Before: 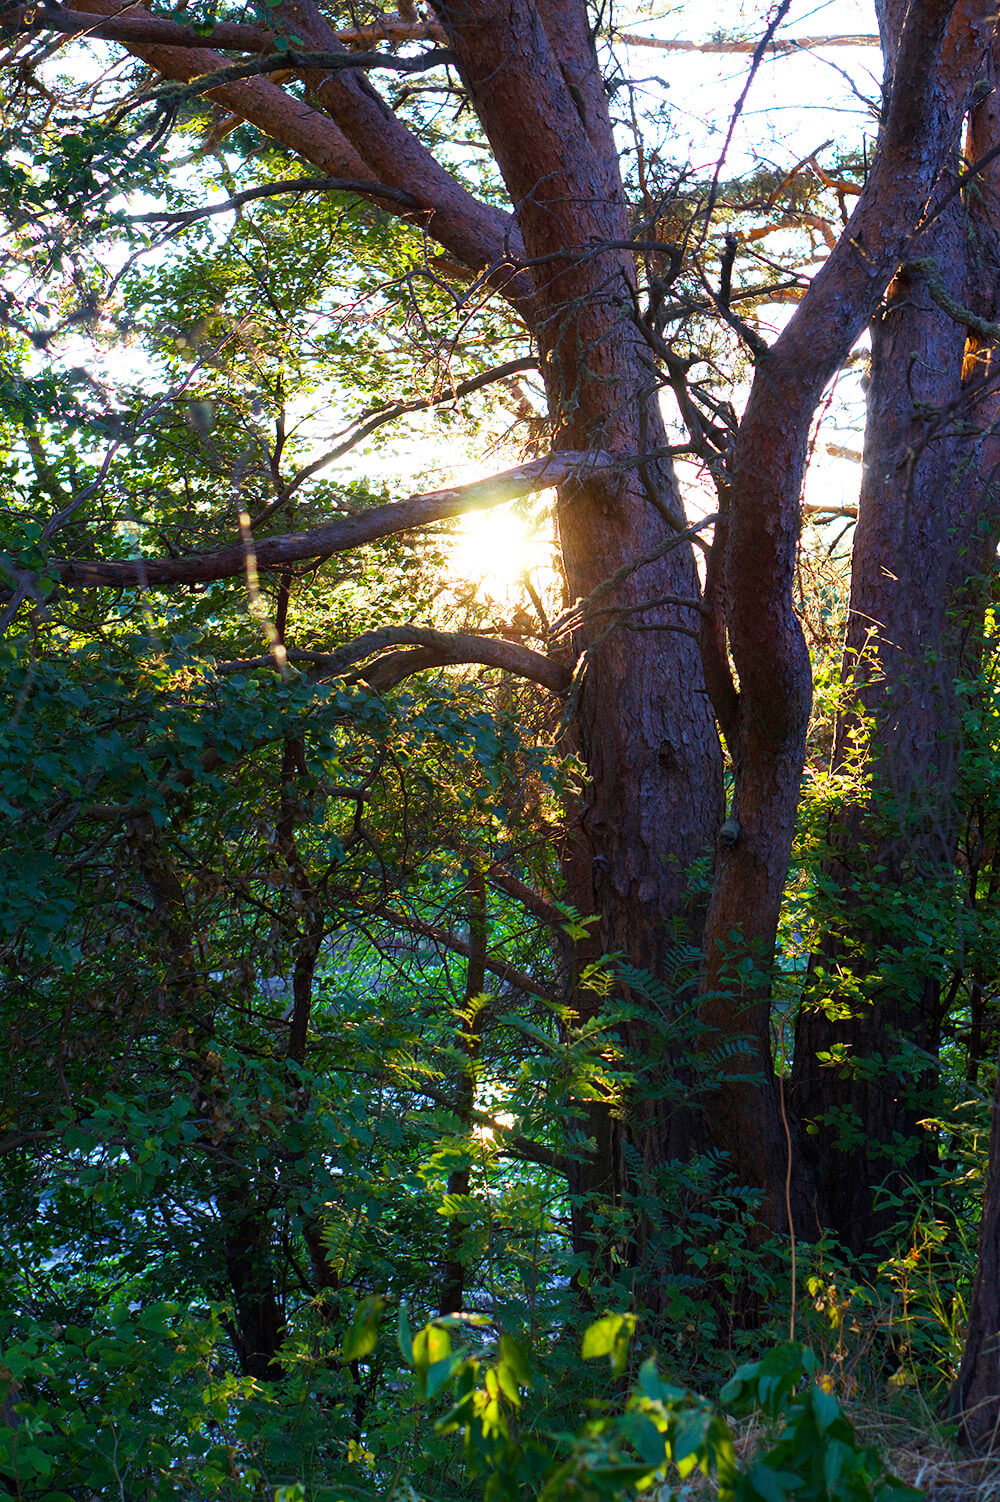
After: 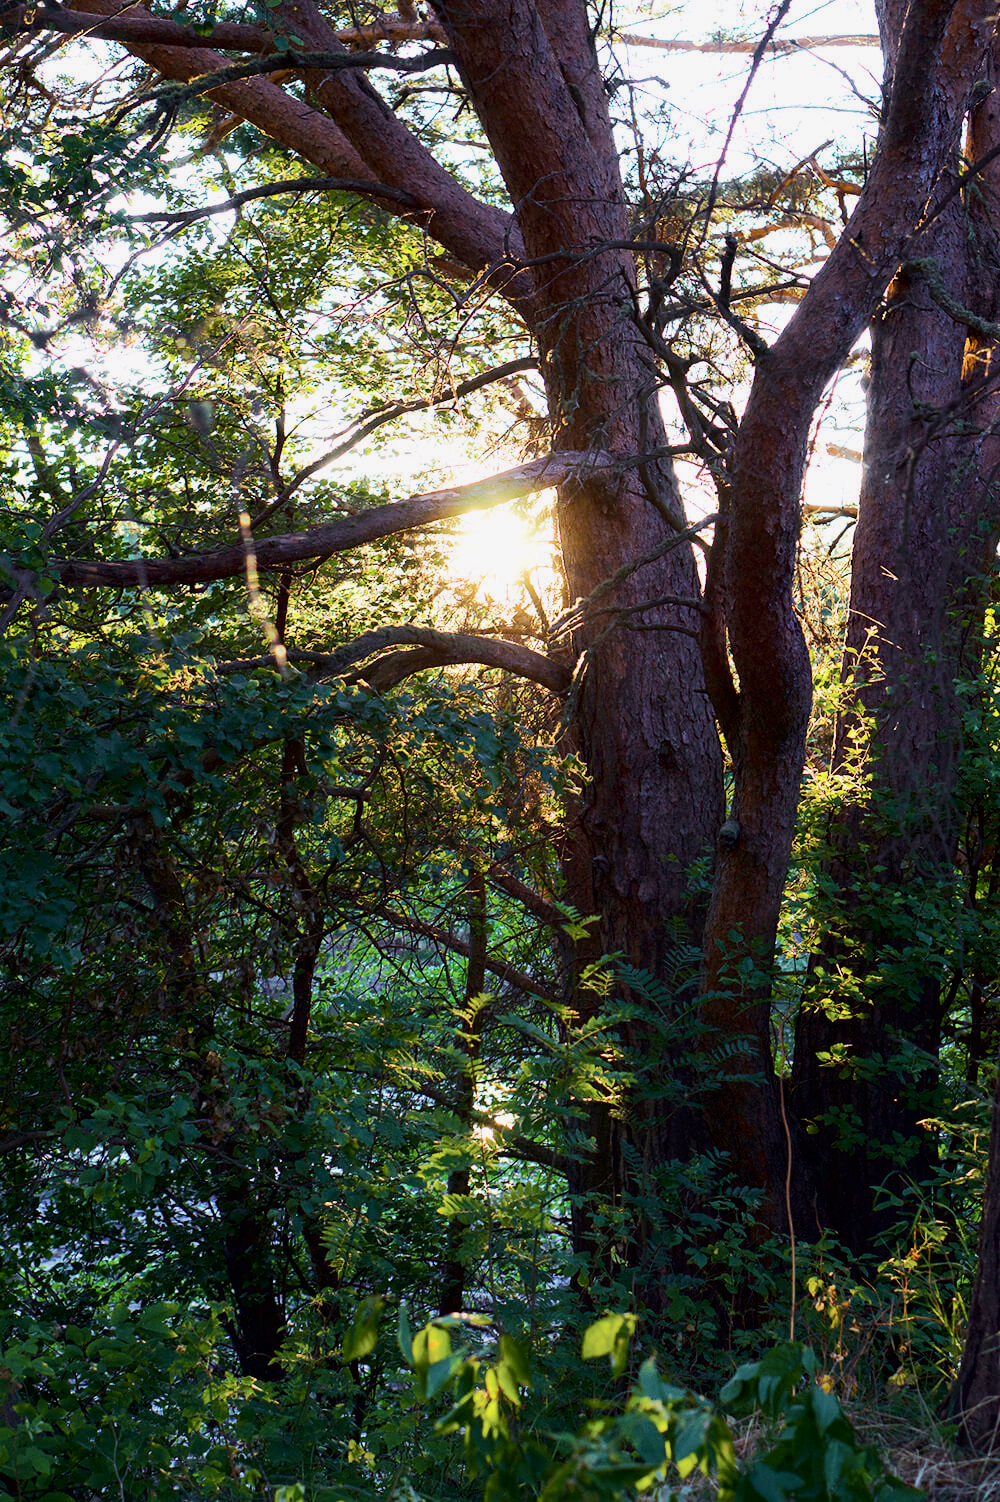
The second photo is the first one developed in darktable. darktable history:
tone equalizer: on, module defaults
tone curve: curves: ch0 [(0, 0) (0.052, 0.018) (0.236, 0.207) (0.41, 0.417) (0.485, 0.518) (0.54, 0.584) (0.625, 0.666) (0.845, 0.828) (0.994, 0.964)]; ch1 [(0, 0.055) (0.15, 0.117) (0.317, 0.34) (0.382, 0.408) (0.434, 0.441) (0.472, 0.479) (0.498, 0.501) (0.557, 0.558) (0.616, 0.59) (0.739, 0.7) (0.873, 0.857) (1, 0.928)]; ch2 [(0, 0) (0.352, 0.403) (0.447, 0.466) (0.482, 0.482) (0.528, 0.526) (0.586, 0.577) (0.618, 0.621) (0.785, 0.747) (1, 1)], color space Lab, independent channels, preserve colors none
